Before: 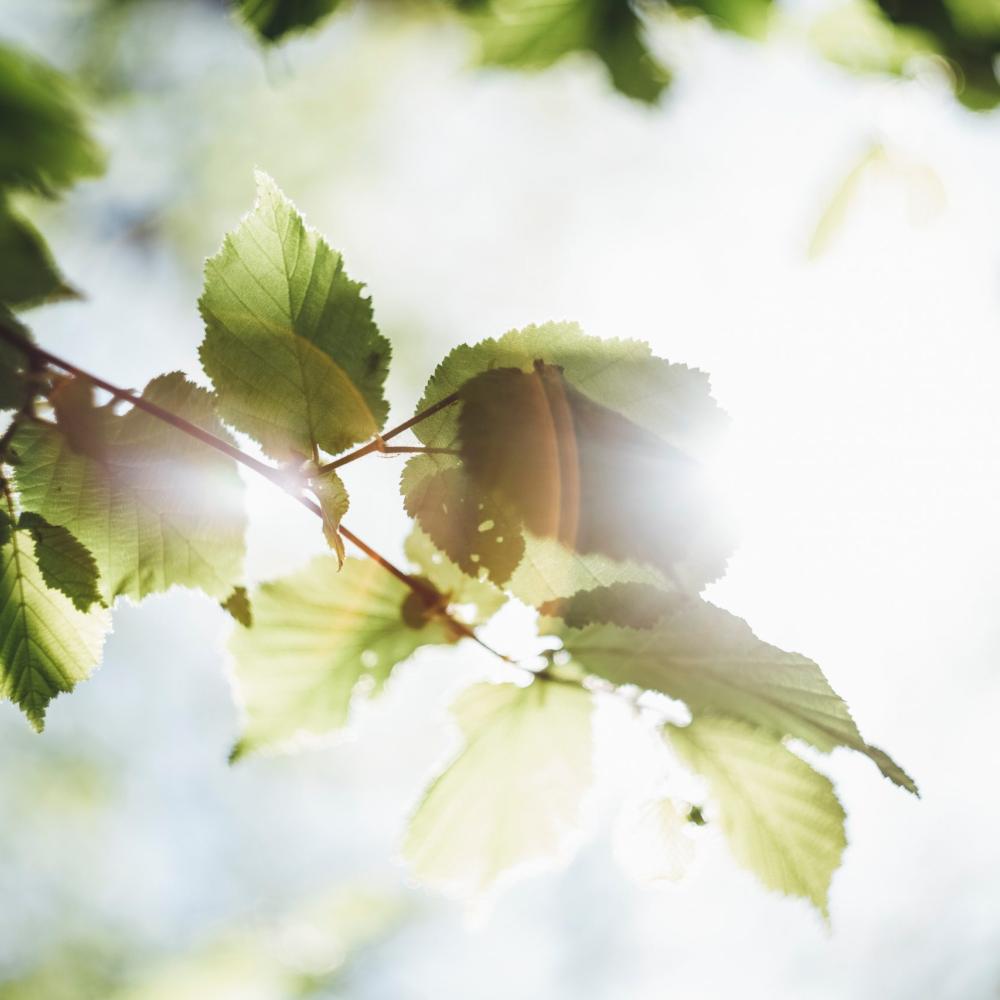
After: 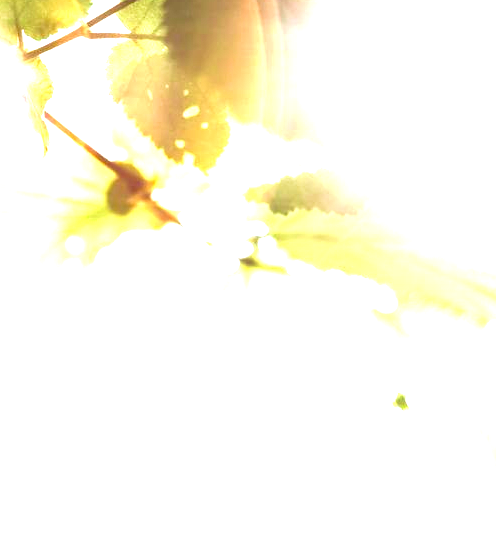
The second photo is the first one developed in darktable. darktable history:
haze removal: compatibility mode true, adaptive false
exposure: black level correction 0.002, exposure 2.001 EV, compensate highlight preservation false
velvia: on, module defaults
crop: left 29.562%, top 41.454%, right 20.826%, bottom 3.491%
